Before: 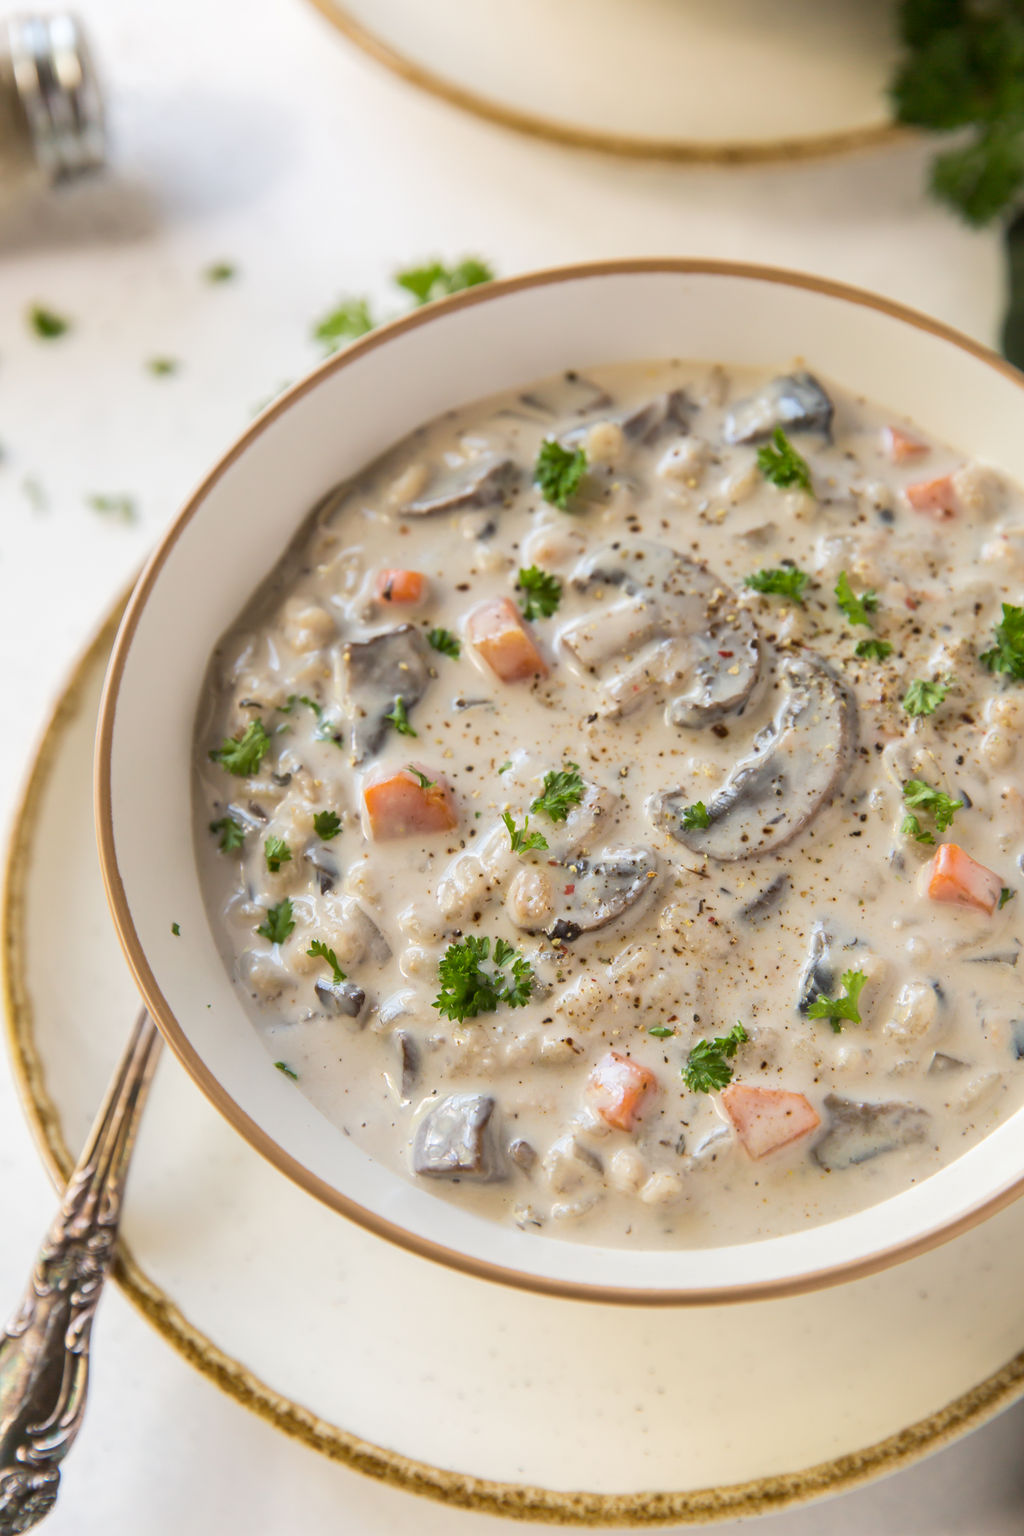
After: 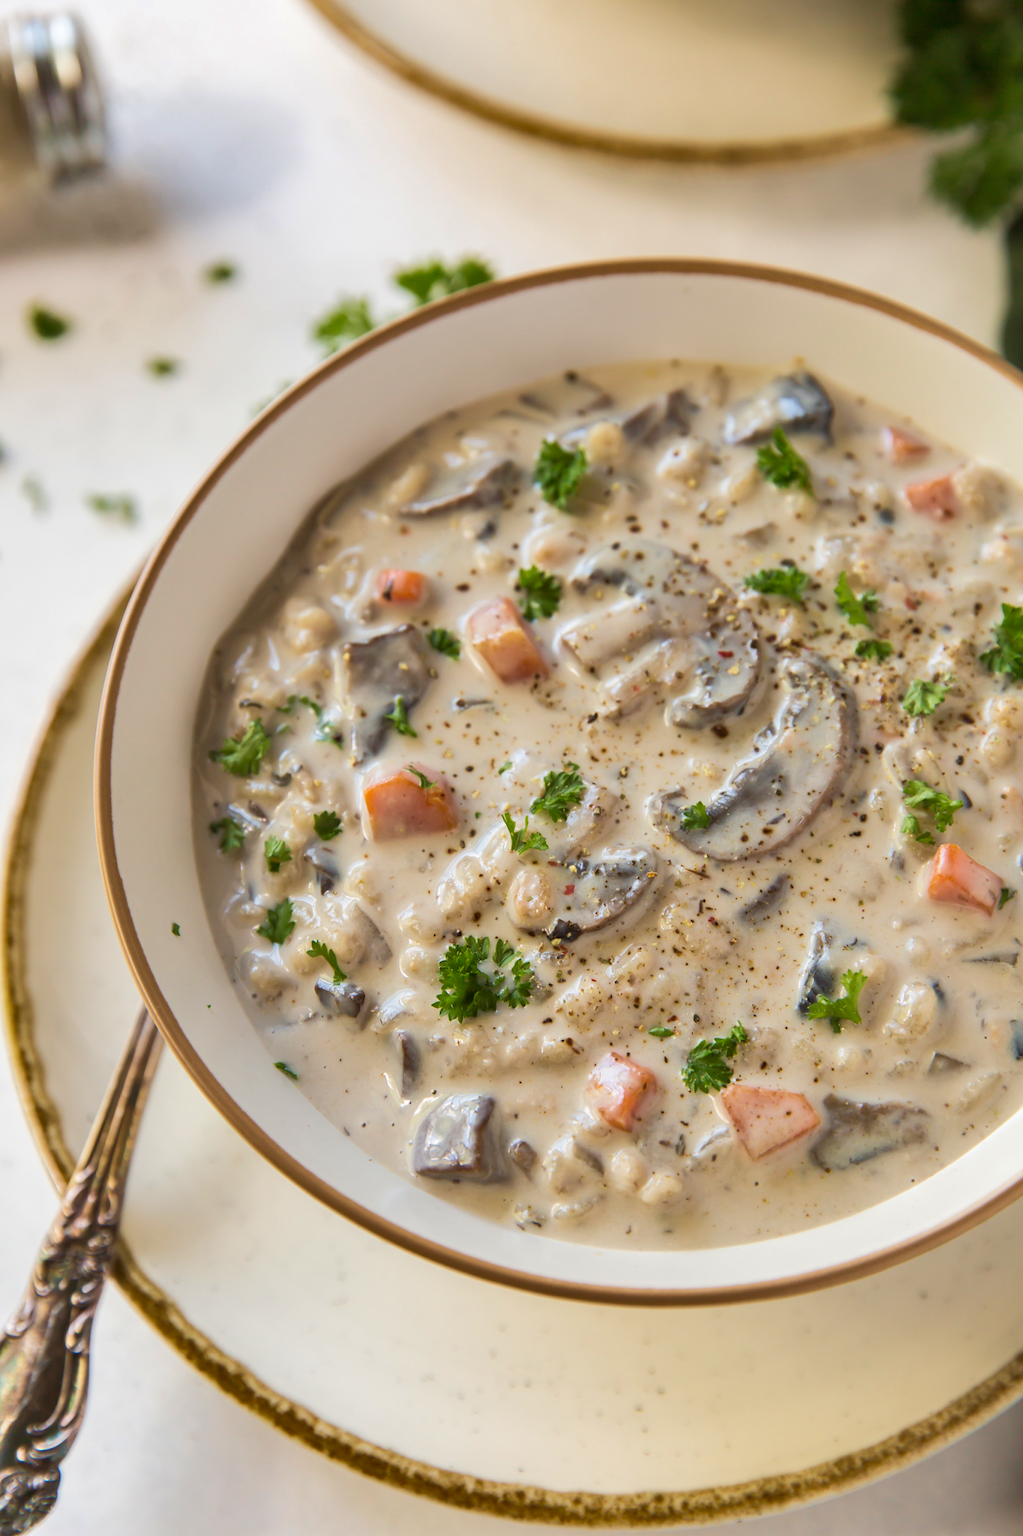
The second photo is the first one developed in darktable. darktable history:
shadows and highlights: shadows 22.7, highlights -48.71, soften with gaussian
velvia: on, module defaults
